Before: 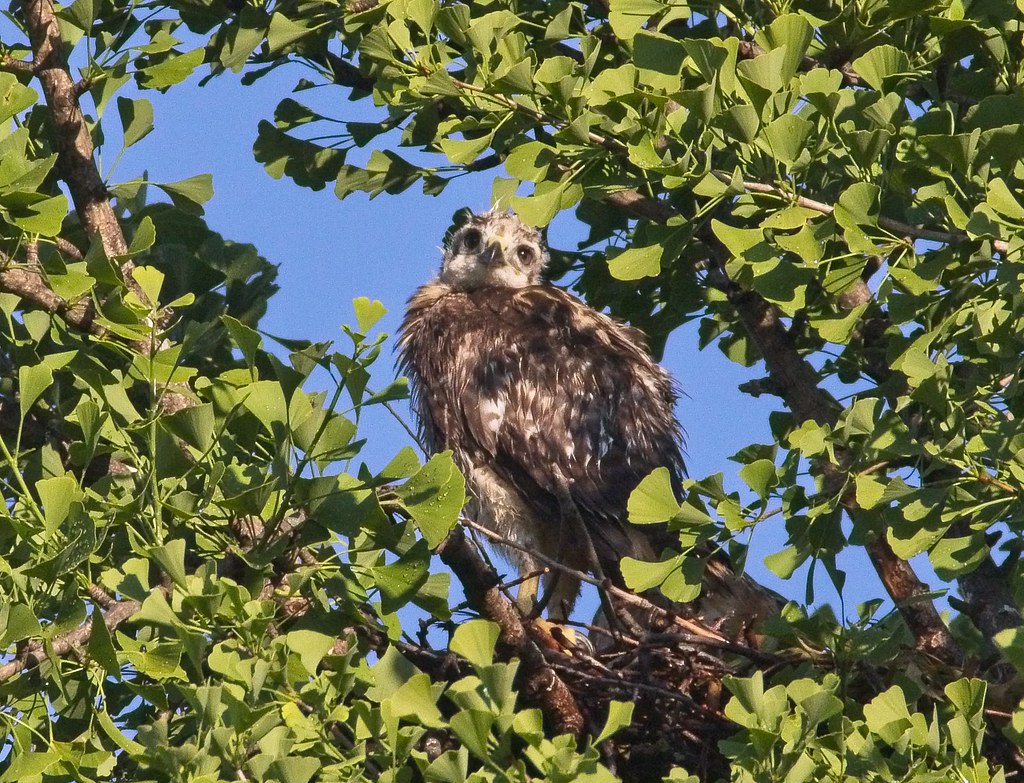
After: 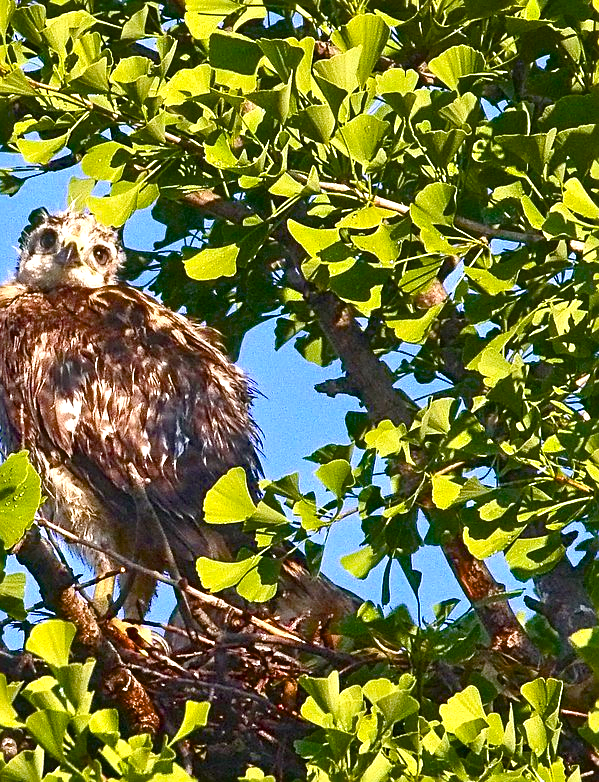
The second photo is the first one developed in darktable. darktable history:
color balance rgb: linear chroma grading › global chroma 15.628%, perceptual saturation grading › global saturation 20%, perceptual saturation grading › highlights -14.269%, perceptual saturation grading › shadows 49.335%, saturation formula JzAzBz (2021)
sharpen: on, module defaults
exposure: black level correction 0, exposure 0.895 EV, compensate highlight preservation false
crop: left 41.471%
